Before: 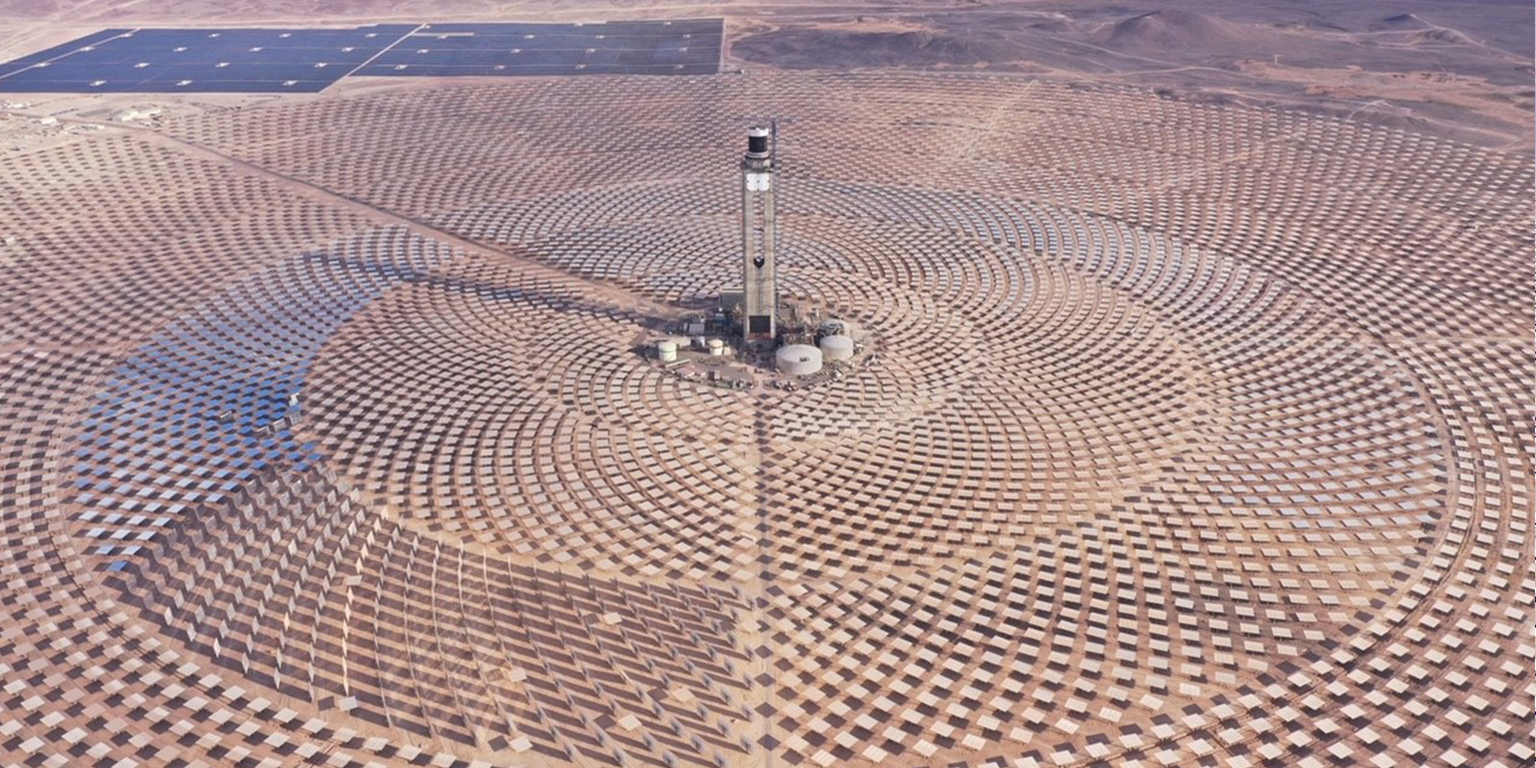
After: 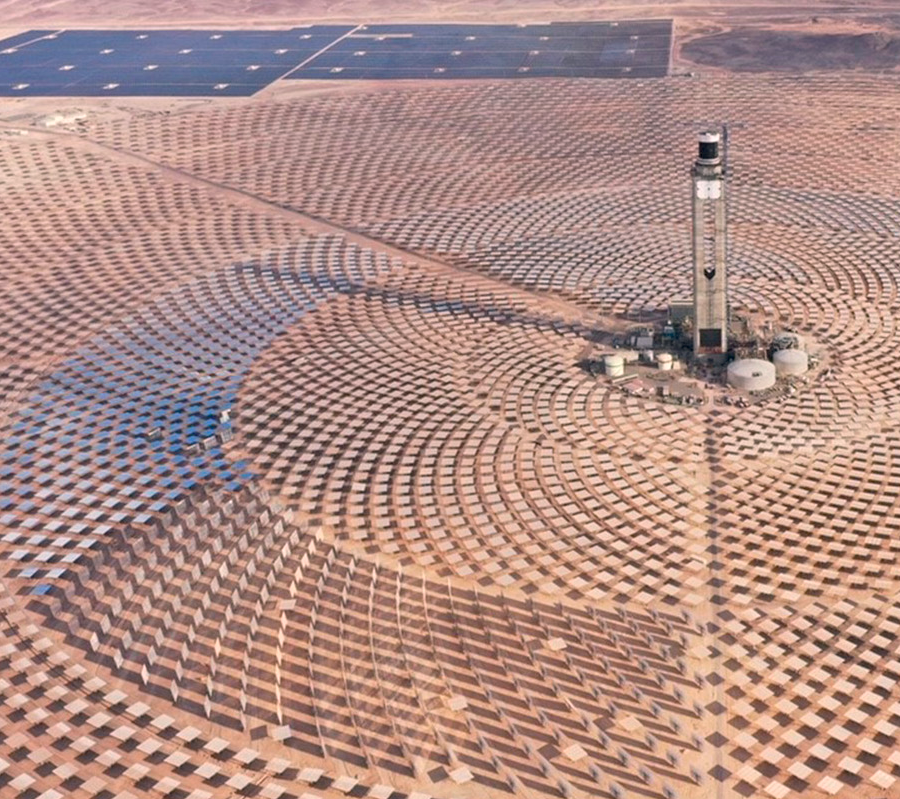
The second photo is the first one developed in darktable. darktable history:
crop: left 5.114%, right 38.589%
color correction: highlights a* 4.02, highlights b* 4.98, shadows a* -7.55, shadows b* 4.98
exposure: black level correction 0.005, exposure 0.014 EV, compensate highlight preservation false
